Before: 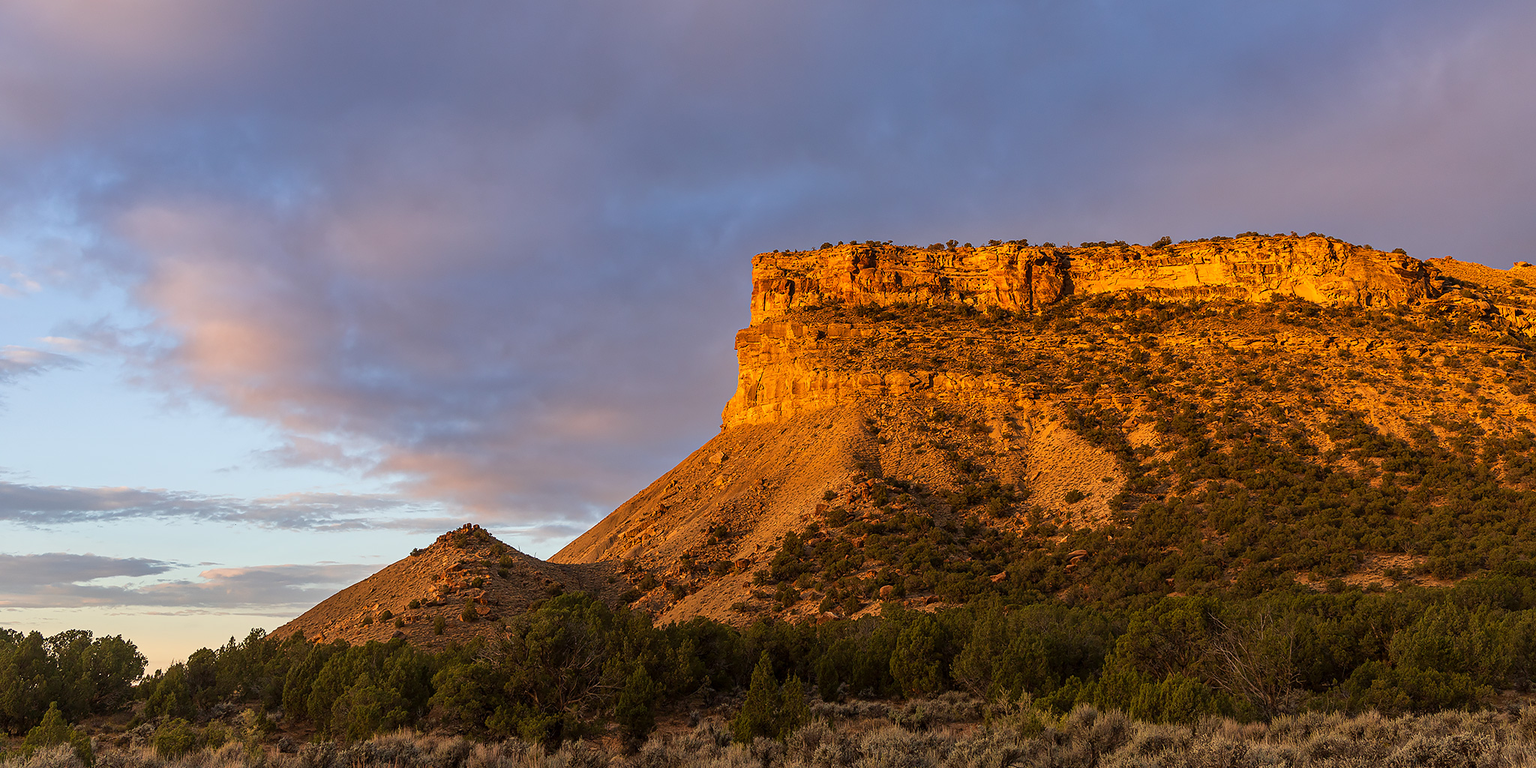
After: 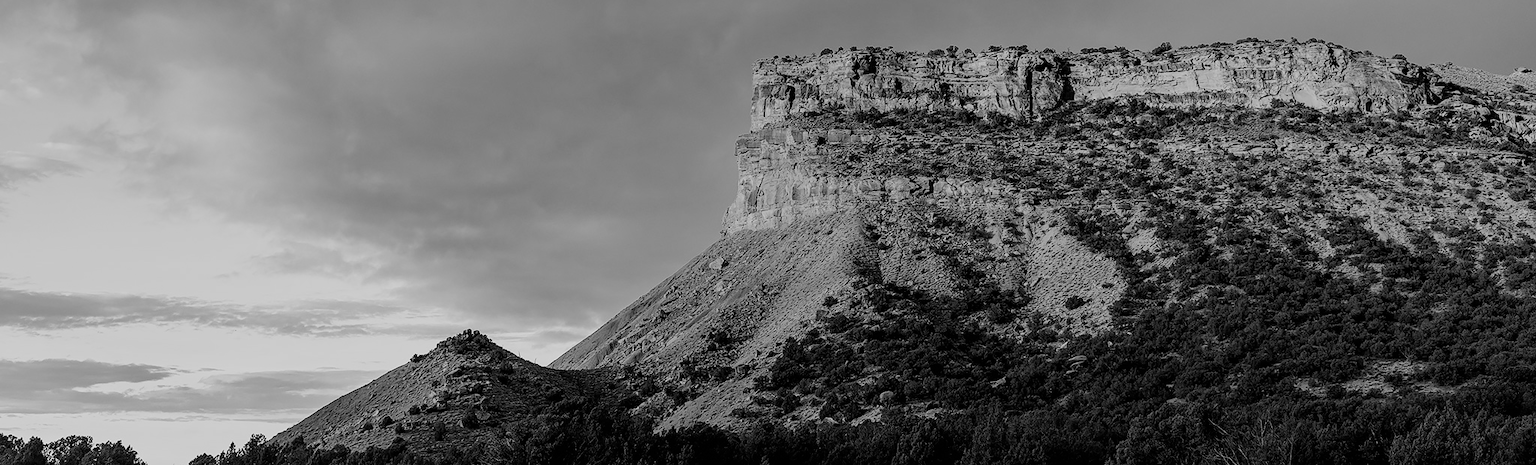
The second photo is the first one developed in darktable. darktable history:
crop and rotate: top 25.357%, bottom 13.942%
white balance: red 0.986, blue 1.01
filmic rgb: black relative exposure -5 EV, hardness 2.88, contrast 1.3
monochrome: a -6.99, b 35.61, size 1.4
